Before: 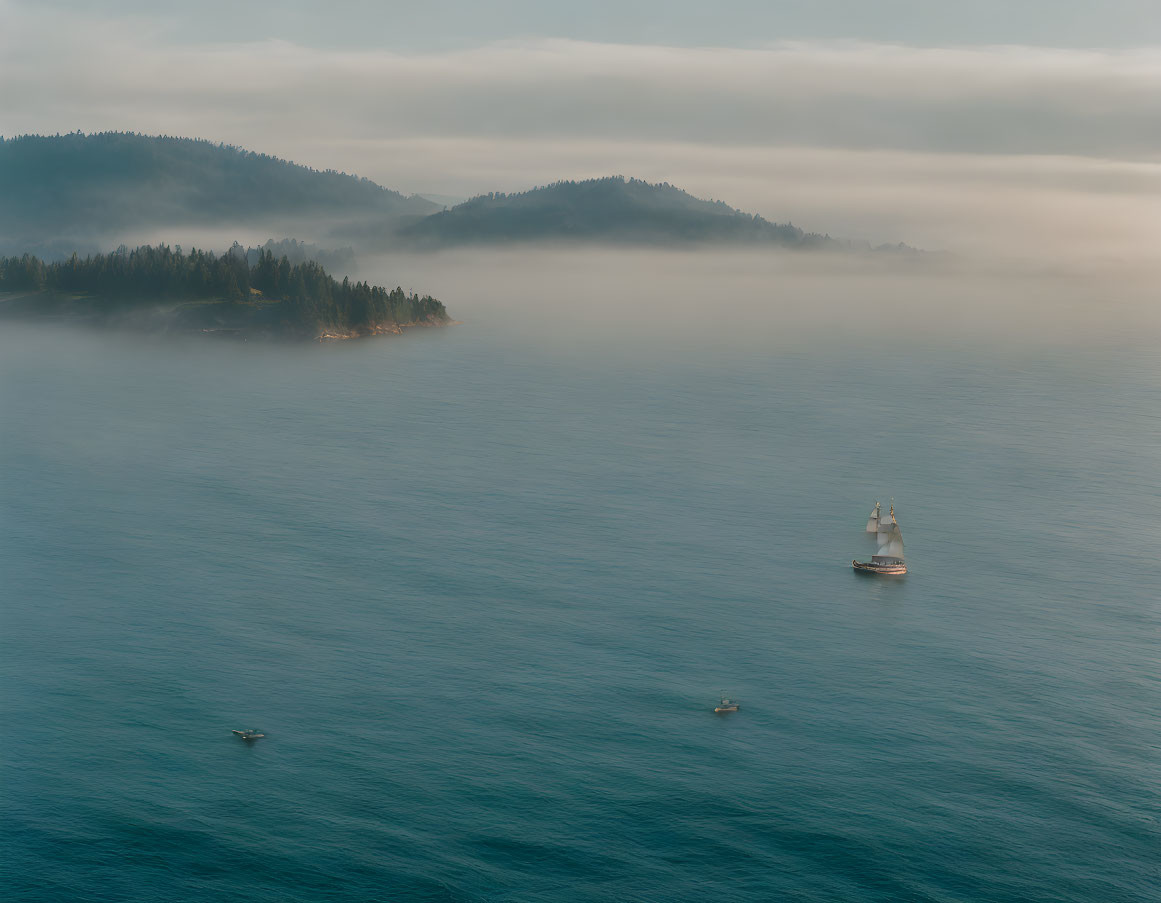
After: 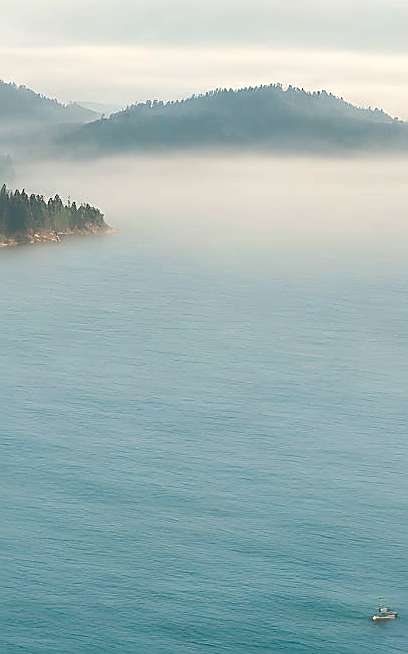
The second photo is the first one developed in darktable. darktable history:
sharpen: radius 1.4, amount 1.25, threshold 0.7
crop and rotate: left 29.476%, top 10.214%, right 35.32%, bottom 17.333%
exposure: black level correction 0, exposure 1.1 EV, compensate highlight preservation false
